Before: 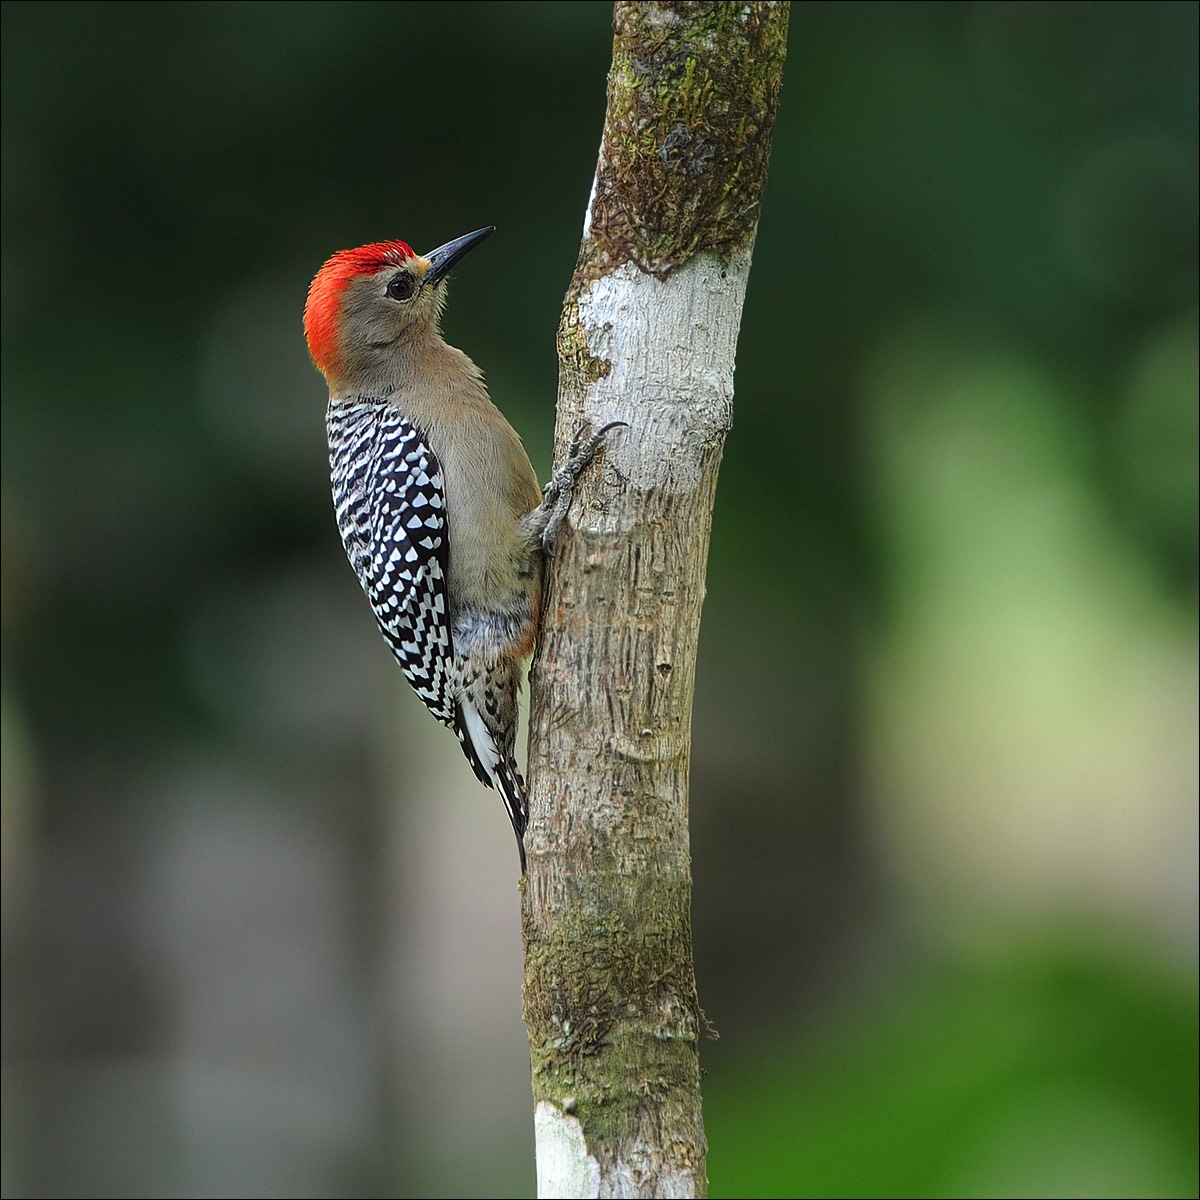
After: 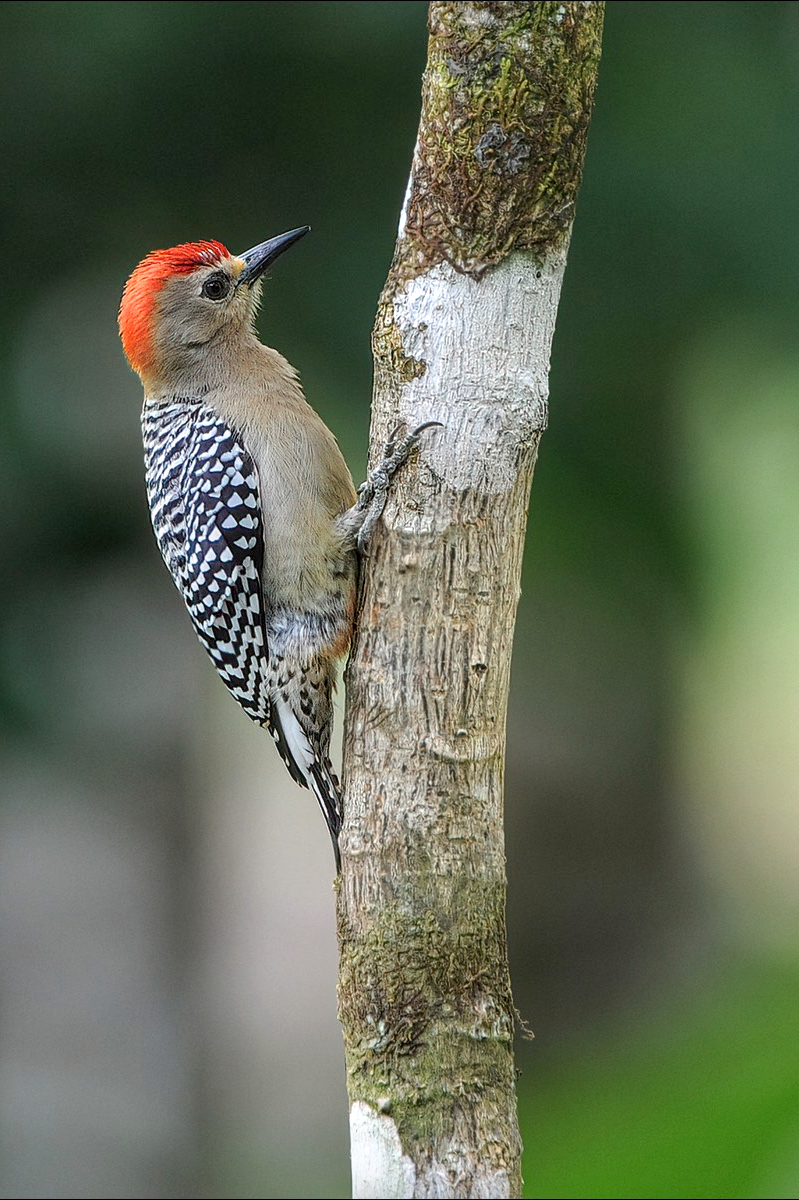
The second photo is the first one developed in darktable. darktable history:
crop: left 15.419%, right 17.914%
white balance: red 1.009, blue 1.027
local contrast: detail 130%
